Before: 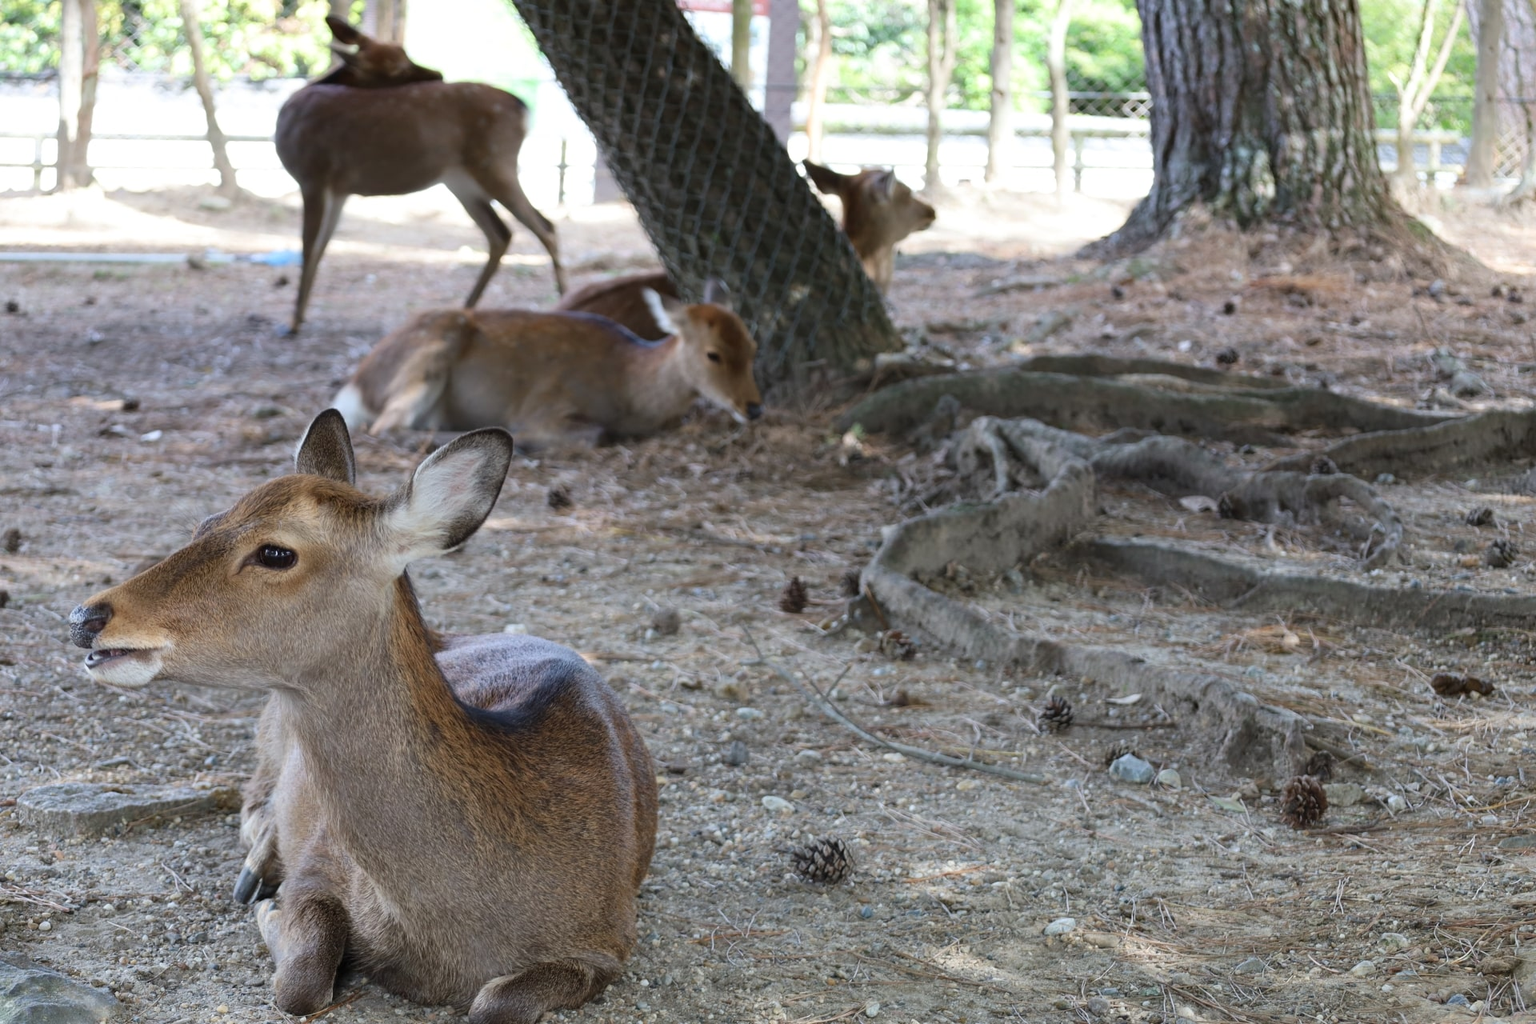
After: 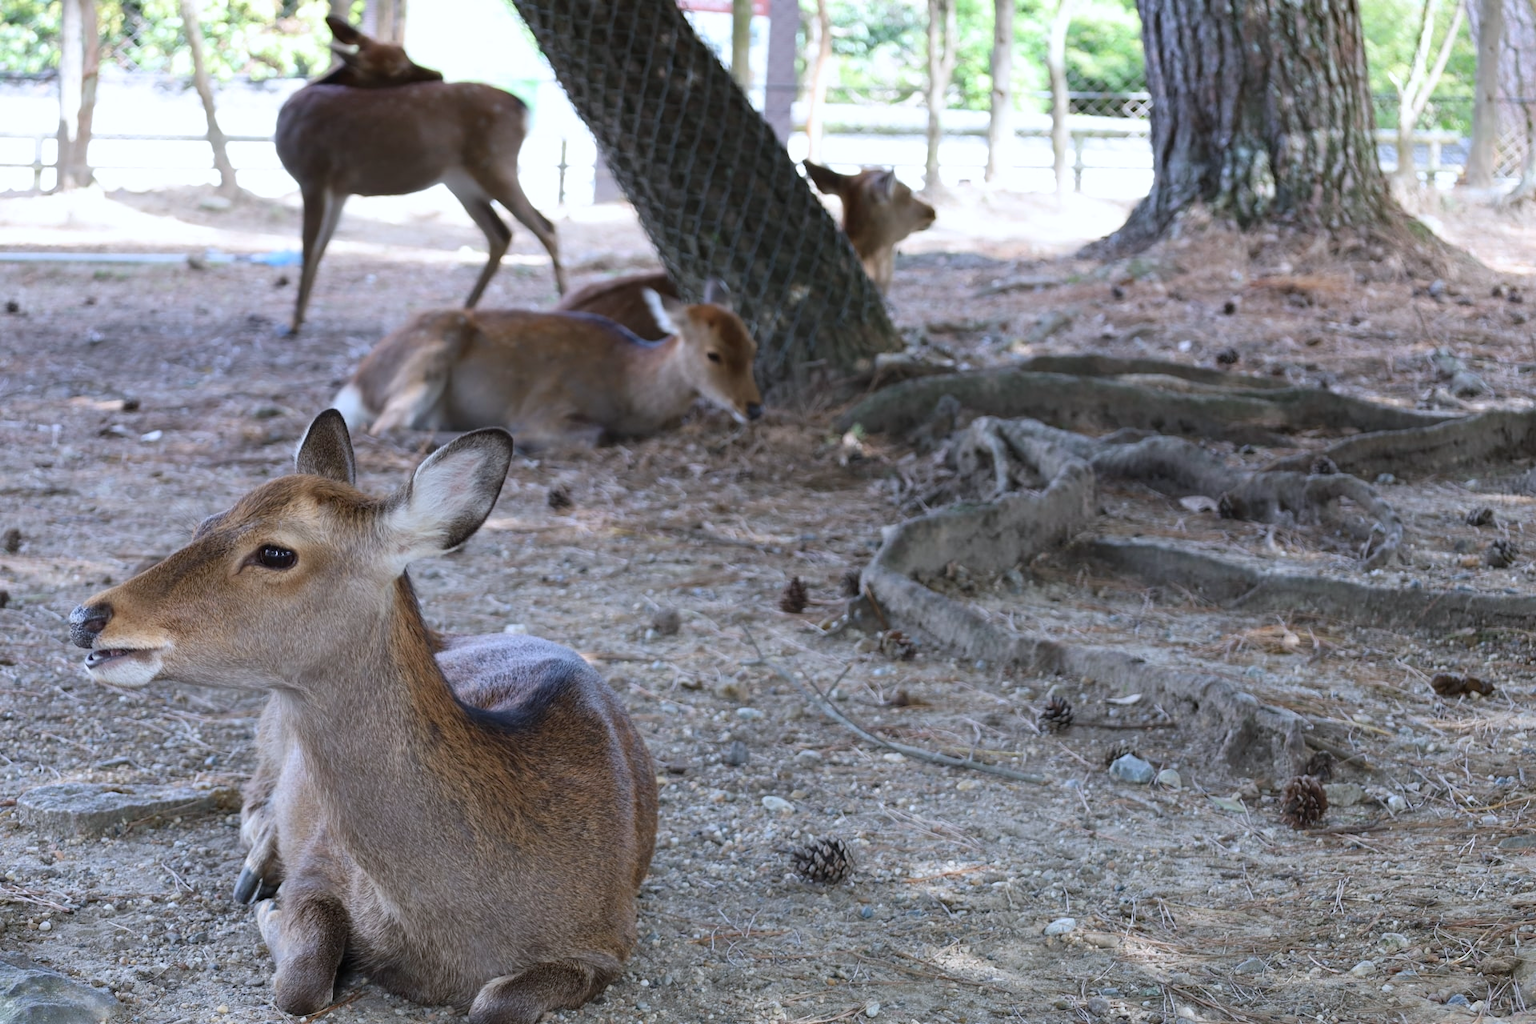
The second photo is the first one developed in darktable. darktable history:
tone equalizer: on, module defaults
color calibration: illuminant as shot in camera, x 0.358, y 0.373, temperature 4628.91 K
